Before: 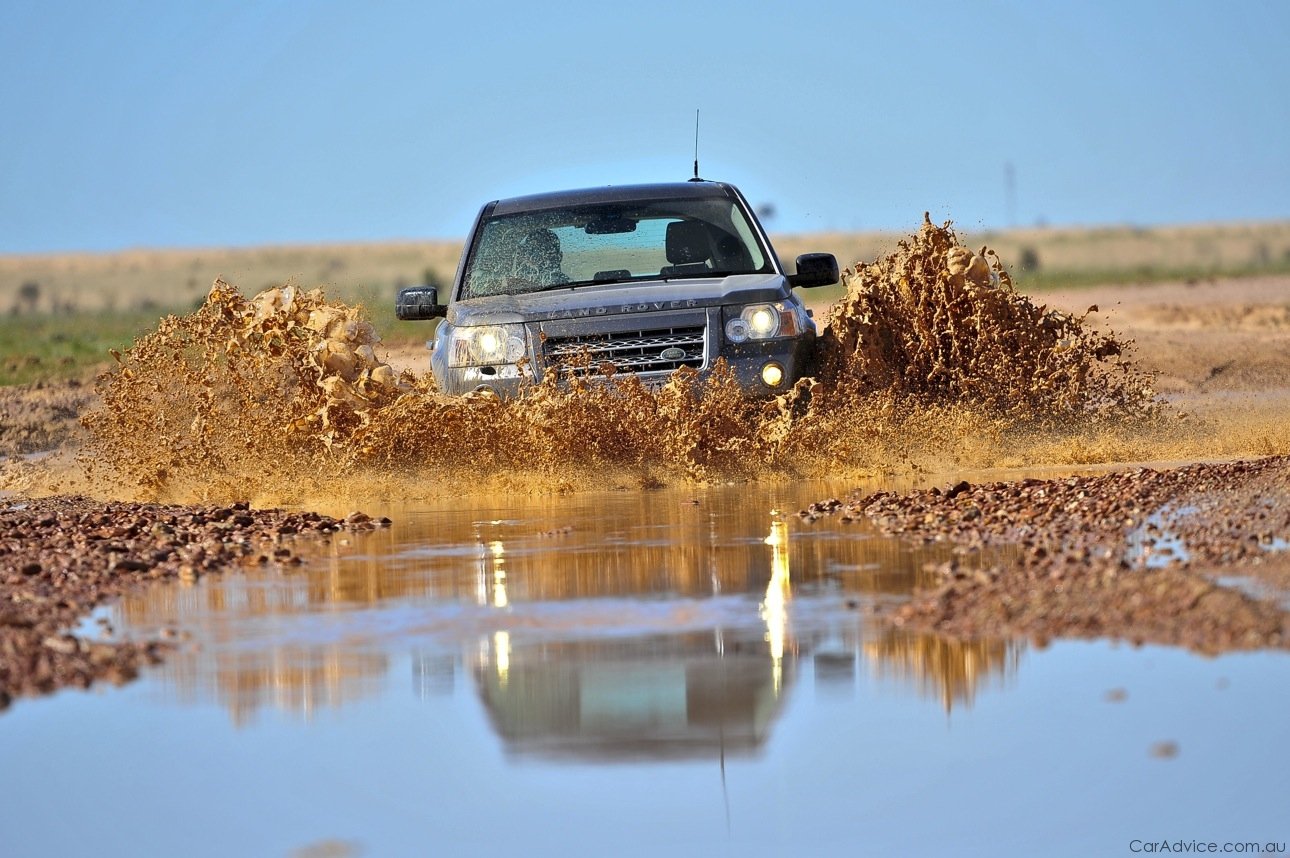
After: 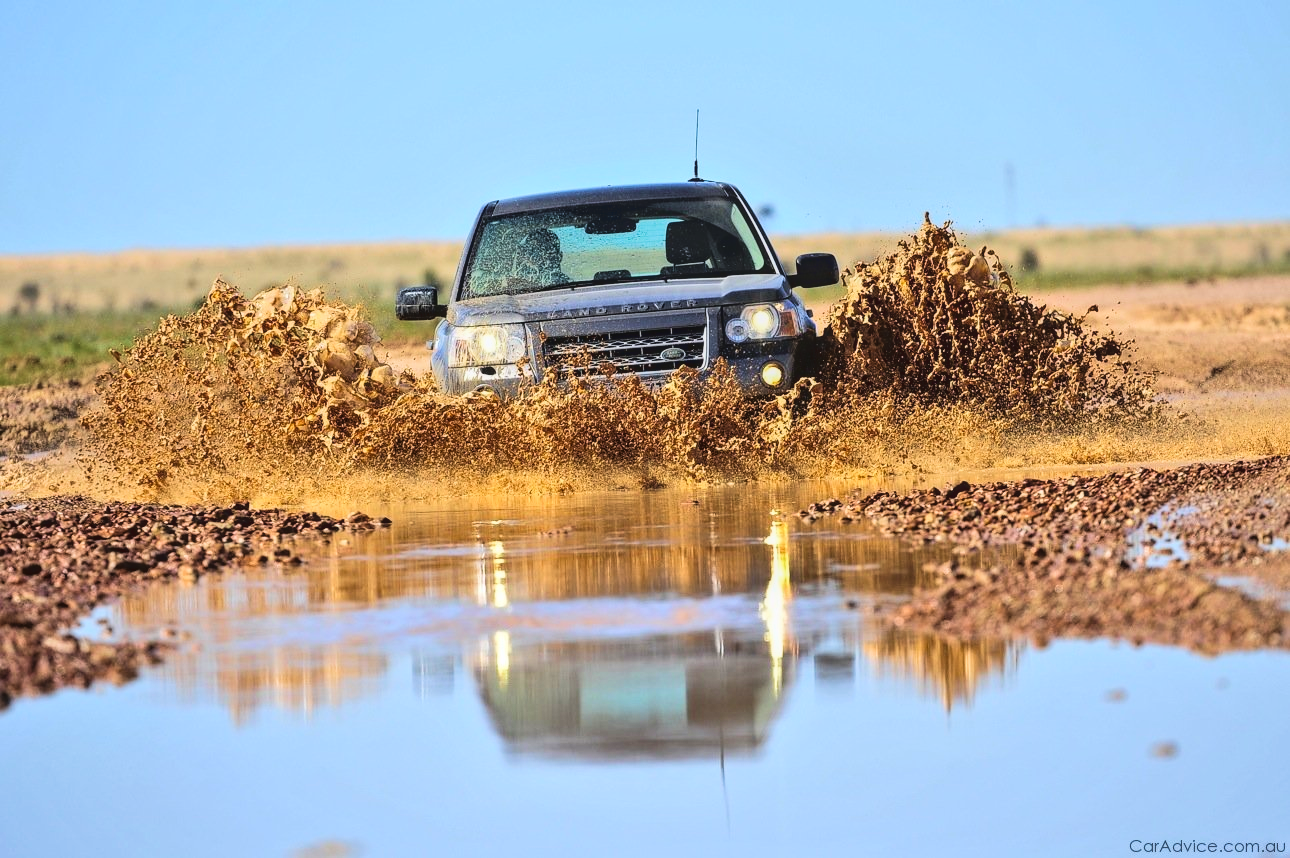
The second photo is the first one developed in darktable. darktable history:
tone curve: curves: ch0 [(0, 0.021) (0.148, 0.076) (0.232, 0.191) (0.398, 0.423) (0.572, 0.672) (0.705, 0.812) (0.877, 0.931) (0.99, 0.987)]; ch1 [(0, 0) (0.377, 0.325) (0.493, 0.486) (0.508, 0.502) (0.515, 0.514) (0.554, 0.586) (0.623, 0.658) (0.701, 0.704) (0.778, 0.751) (1, 1)]; ch2 [(0, 0) (0.431, 0.398) (0.485, 0.486) (0.495, 0.498) (0.511, 0.507) (0.58, 0.66) (0.679, 0.757) (0.749, 0.829) (1, 0.991)], color space Lab, linked channels, preserve colors none
local contrast: detail 109%
velvia: on, module defaults
